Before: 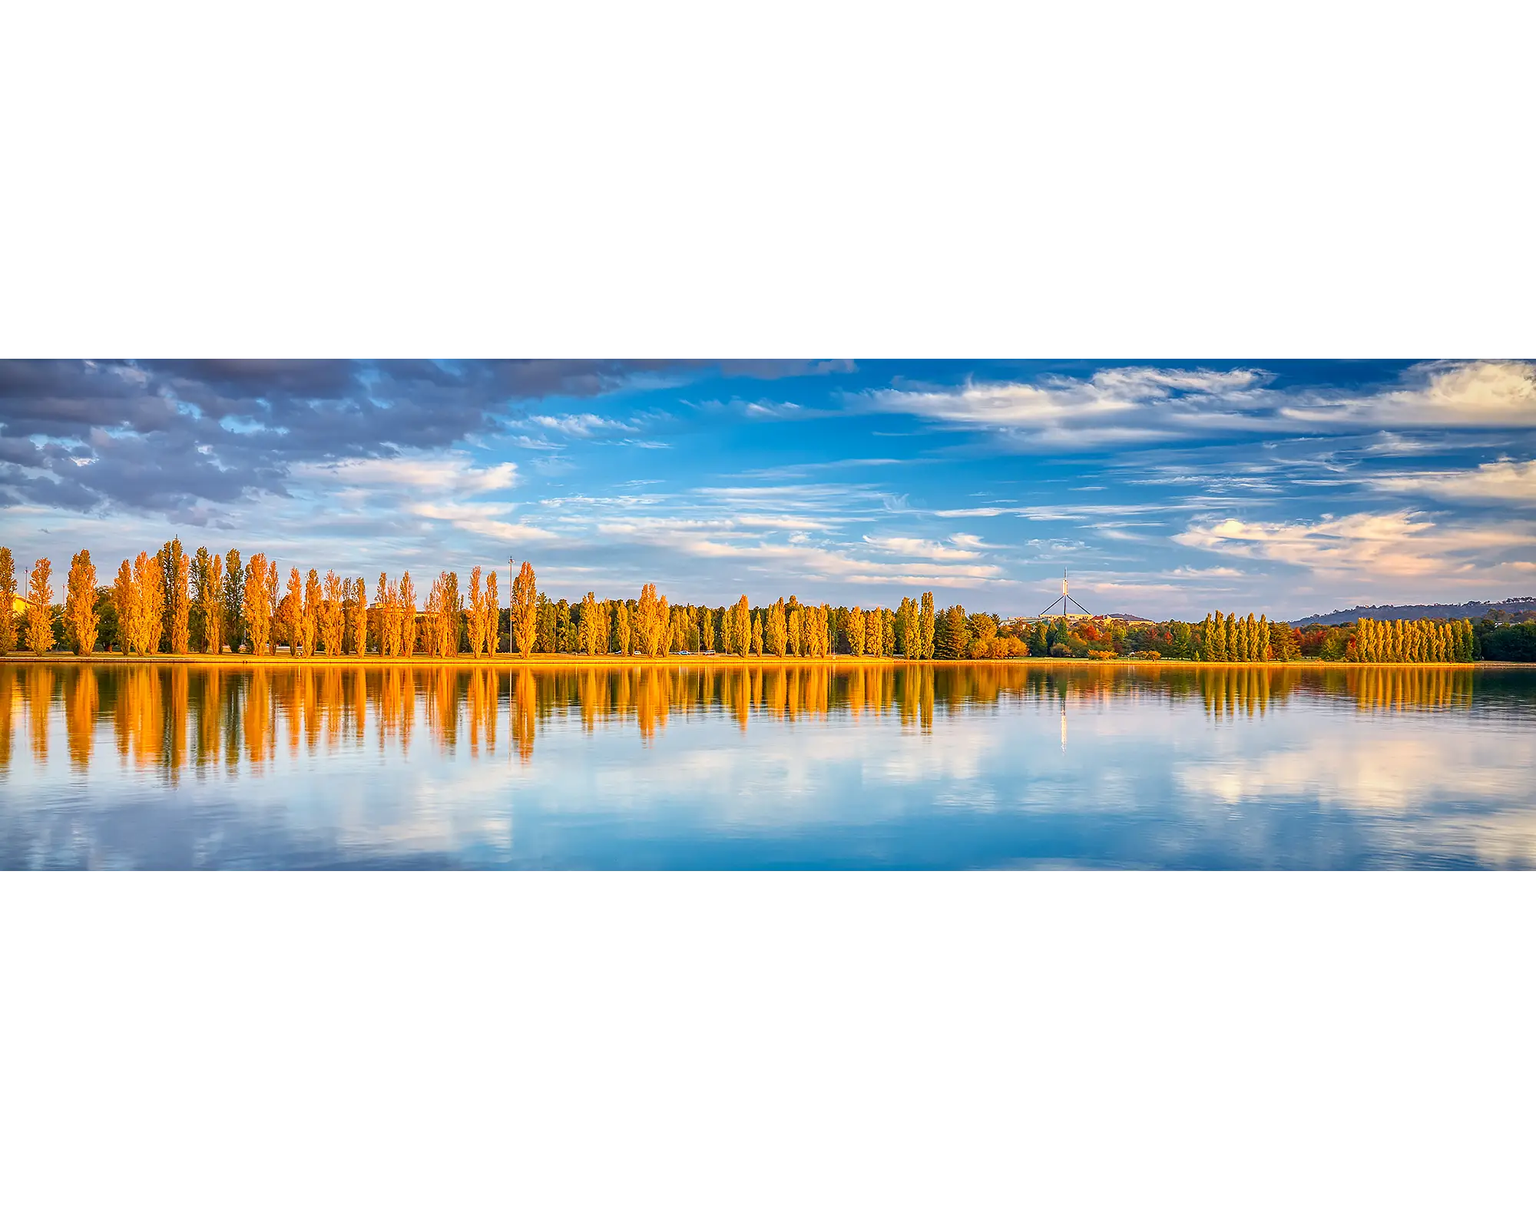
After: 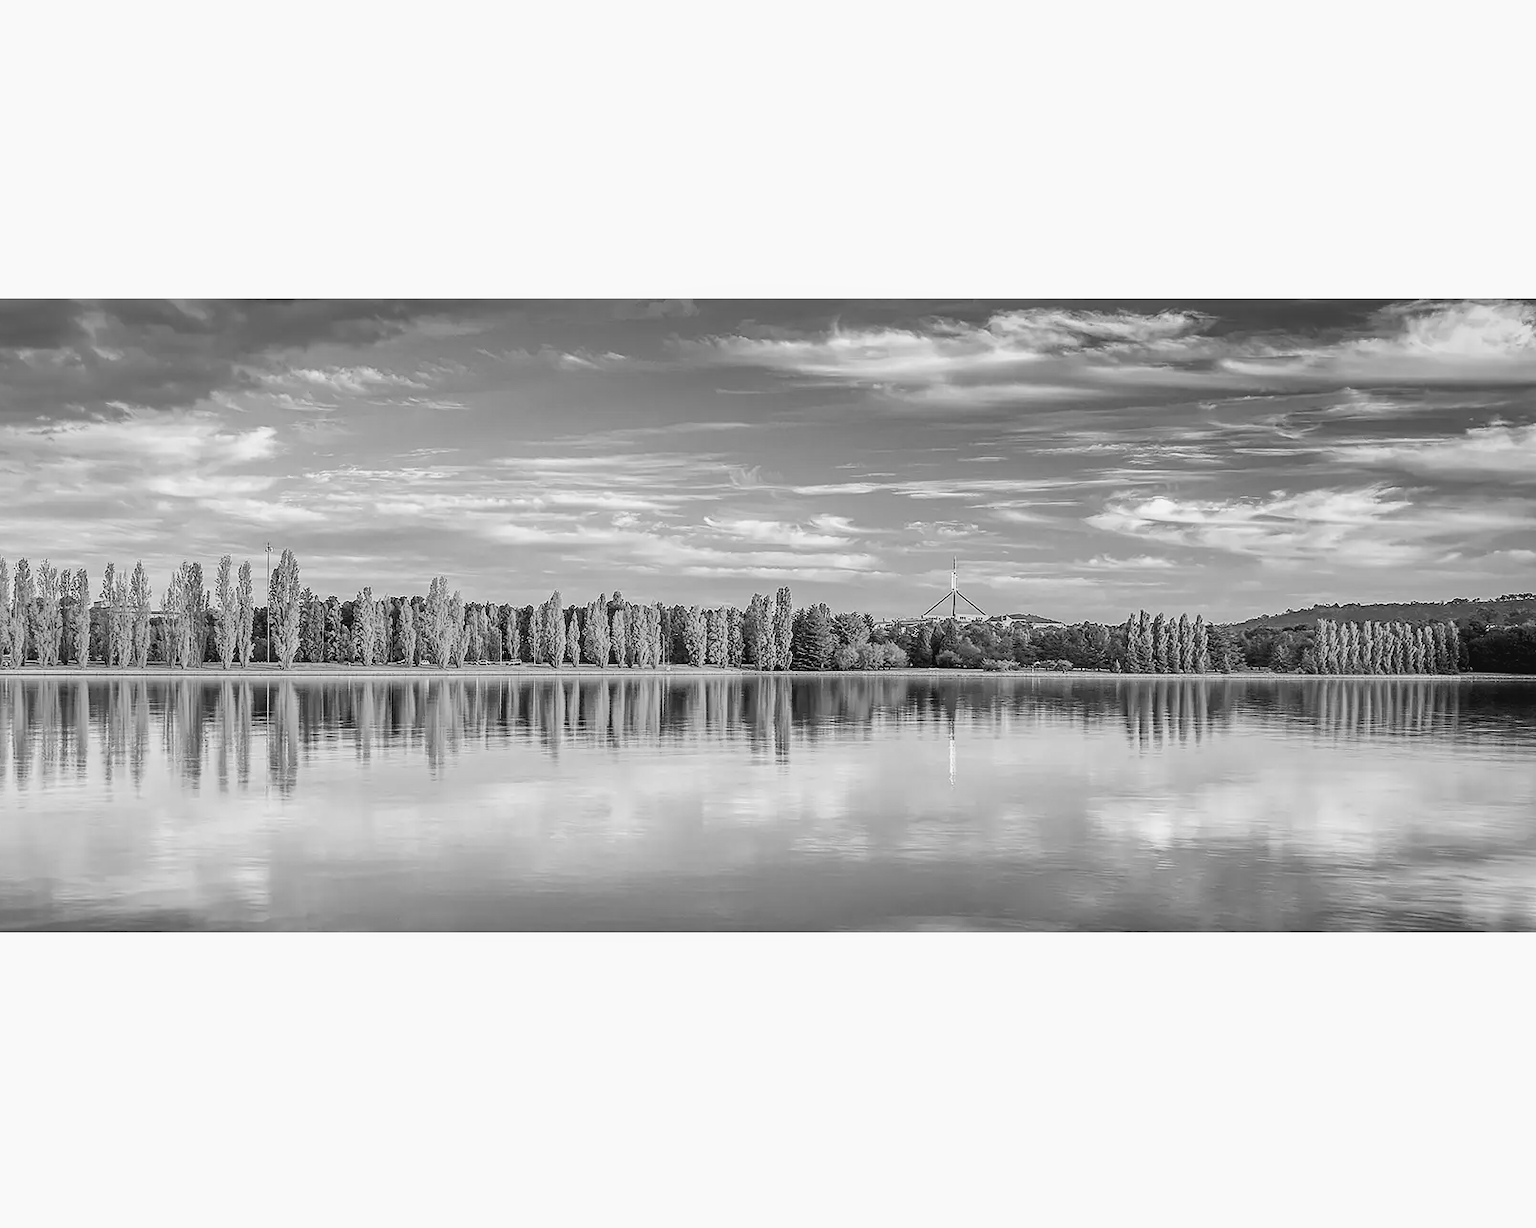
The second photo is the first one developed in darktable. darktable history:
crop: left 19.159%, top 9.58%, bottom 9.58%
monochrome: on, module defaults
color balance: lift [1, 1.015, 0.987, 0.985], gamma [1, 0.959, 1.042, 0.958], gain [0.927, 0.938, 1.072, 0.928], contrast 1.5%
